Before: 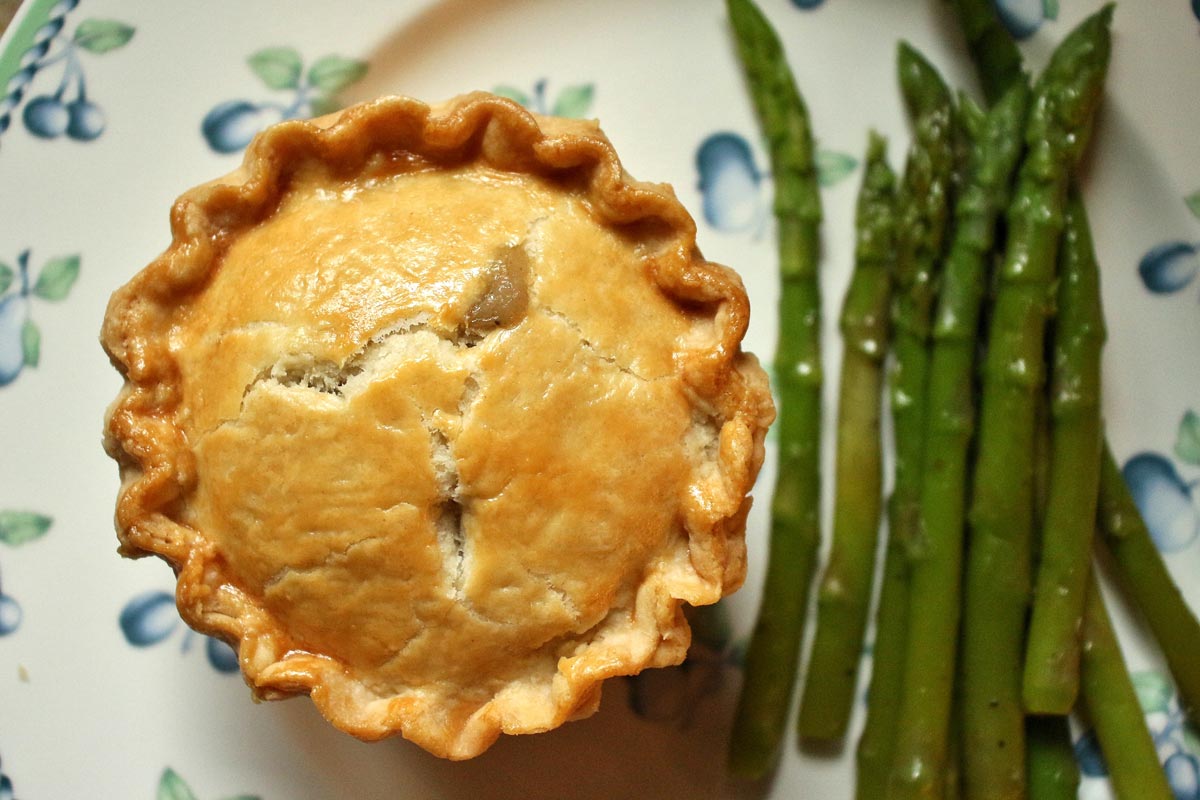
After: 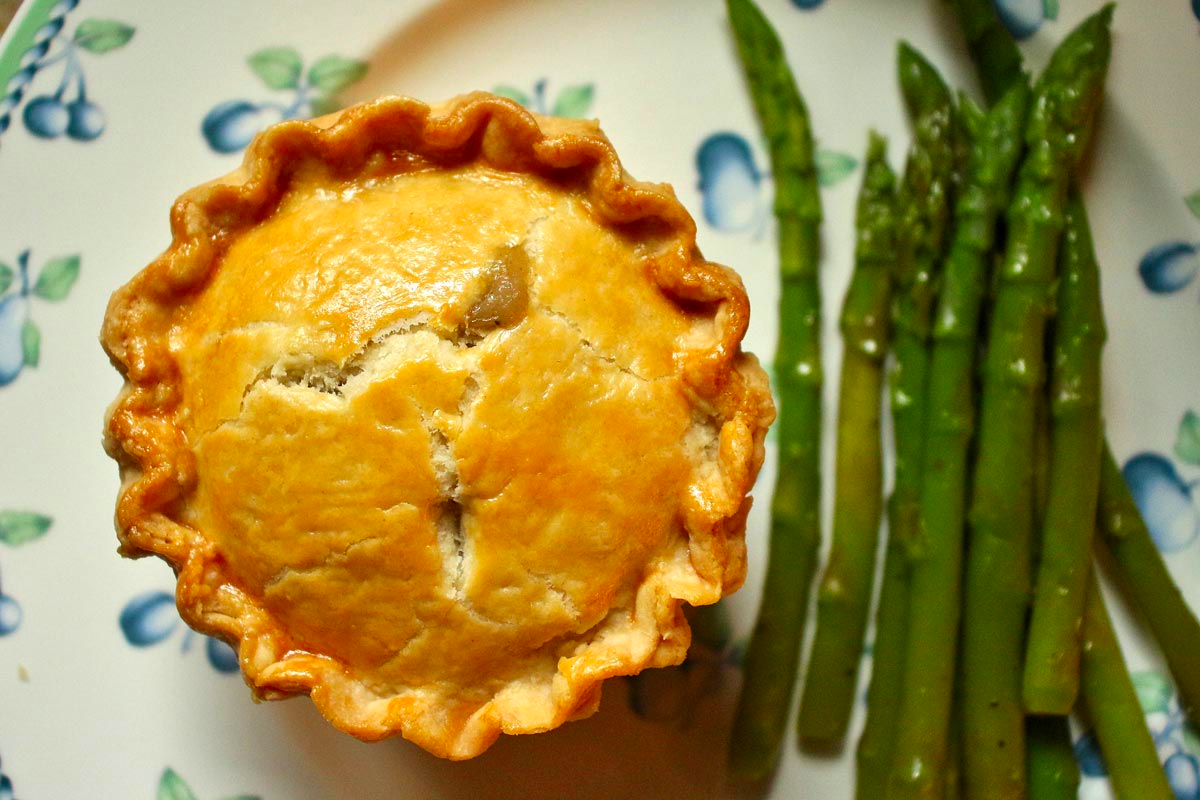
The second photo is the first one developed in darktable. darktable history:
white balance: emerald 1
color correction: saturation 1.34
